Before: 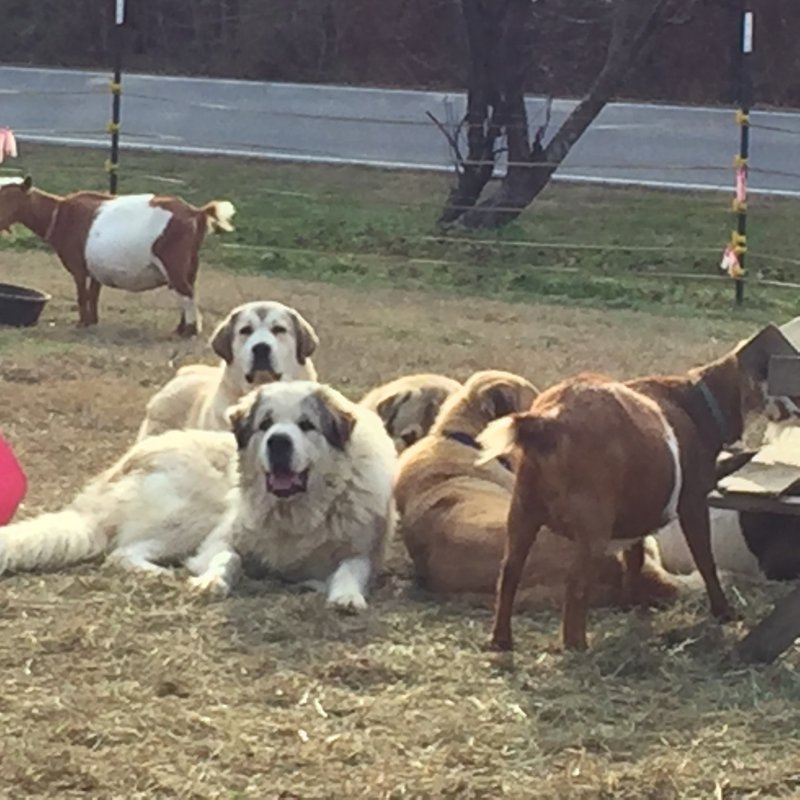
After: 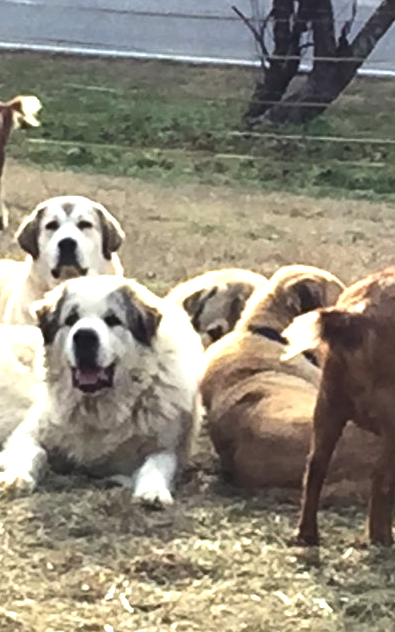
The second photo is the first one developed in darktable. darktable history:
crop and rotate: angle 0.016°, left 24.335%, top 13.133%, right 26.203%, bottom 7.816%
tone equalizer: -8 EV -1.06 EV, -7 EV -1.03 EV, -6 EV -0.888 EV, -5 EV -0.586 EV, -3 EV 0.546 EV, -2 EV 0.846 EV, -1 EV 0.991 EV, +0 EV 1.06 EV, edges refinement/feathering 500, mask exposure compensation -1.57 EV, preserve details no
